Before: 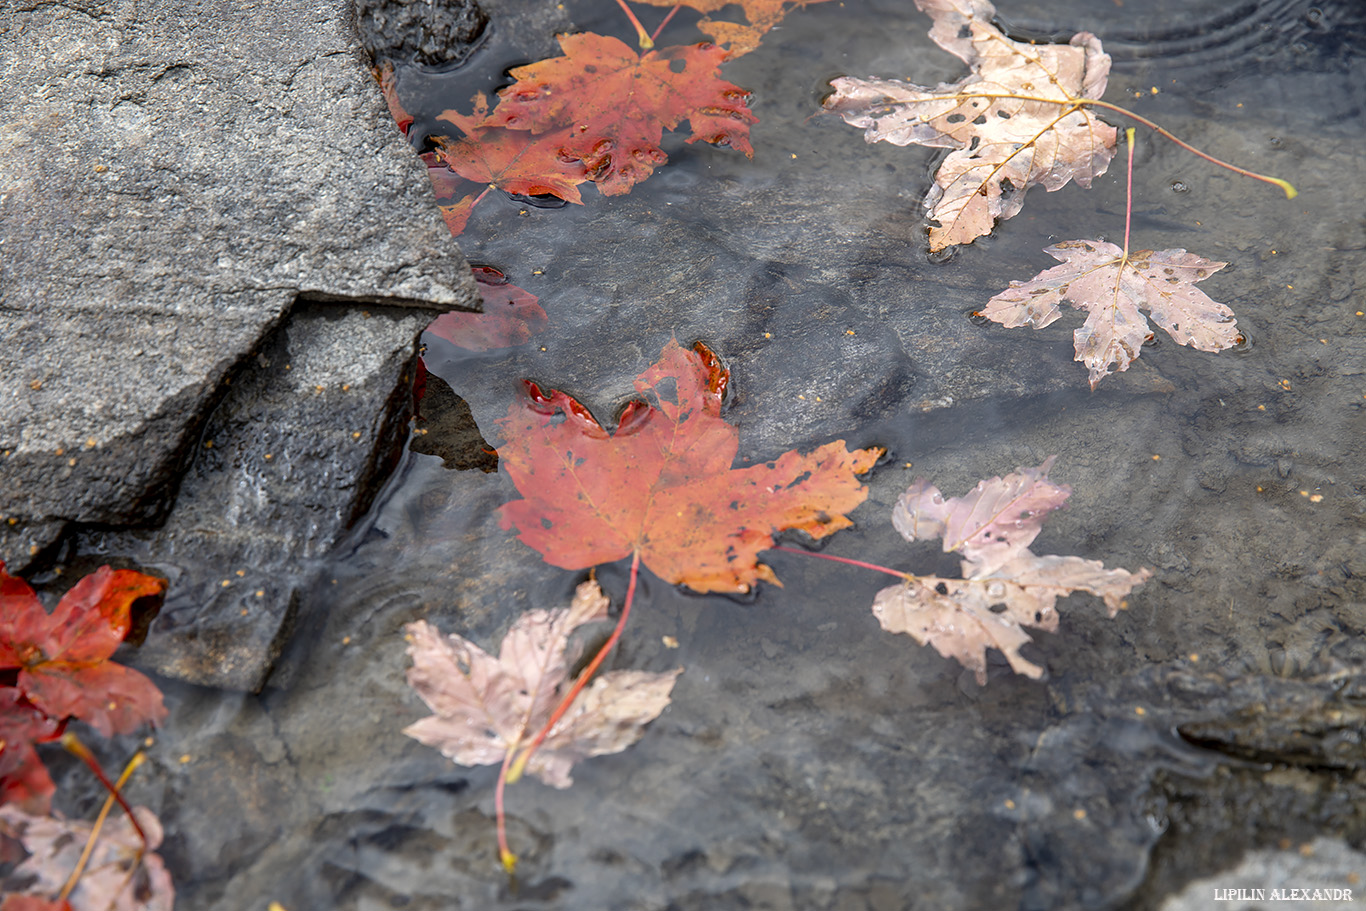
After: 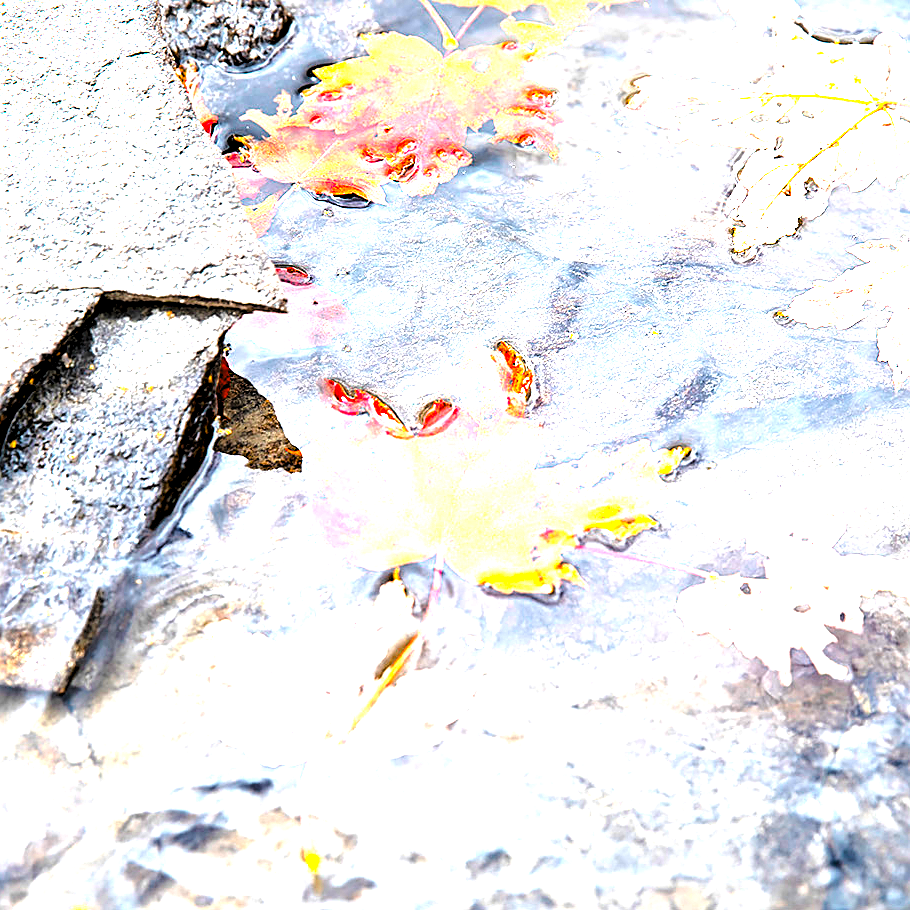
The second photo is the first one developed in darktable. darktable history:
crop and rotate: left 14.385%, right 18.948%
sharpen: on, module defaults
exposure: exposure 3 EV, compensate highlight preservation false
levels: levels [0.116, 0.574, 1]
color balance rgb: perceptual saturation grading › global saturation 25%, perceptual brilliance grading › mid-tones 10%, perceptual brilliance grading › shadows 15%, global vibrance 20%
